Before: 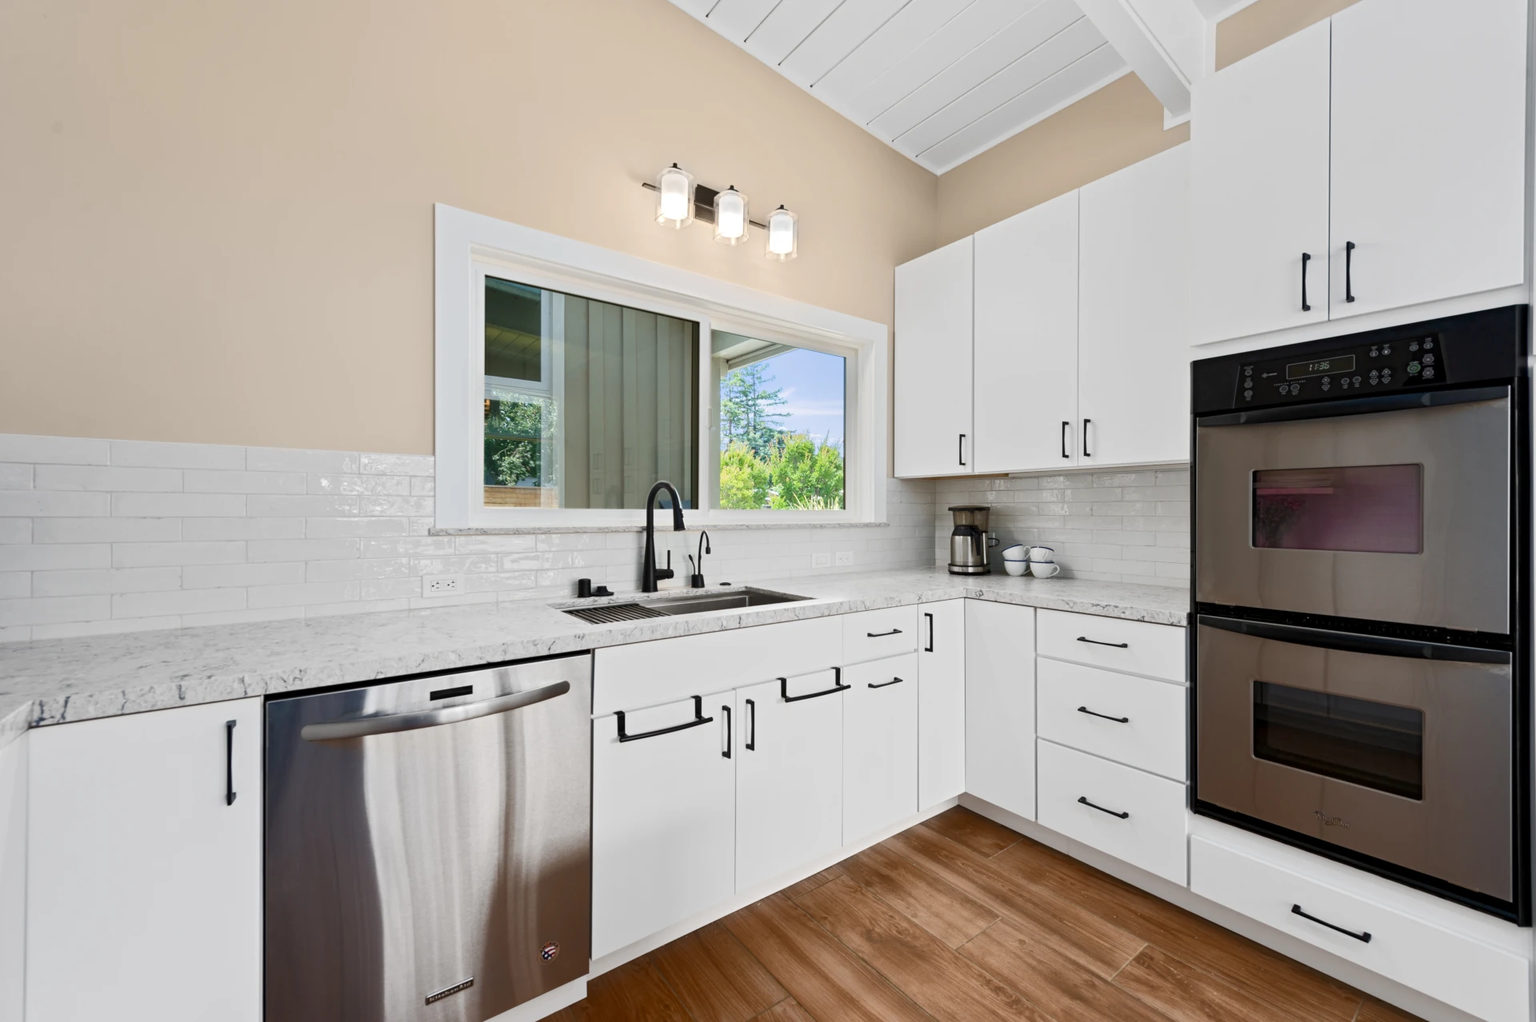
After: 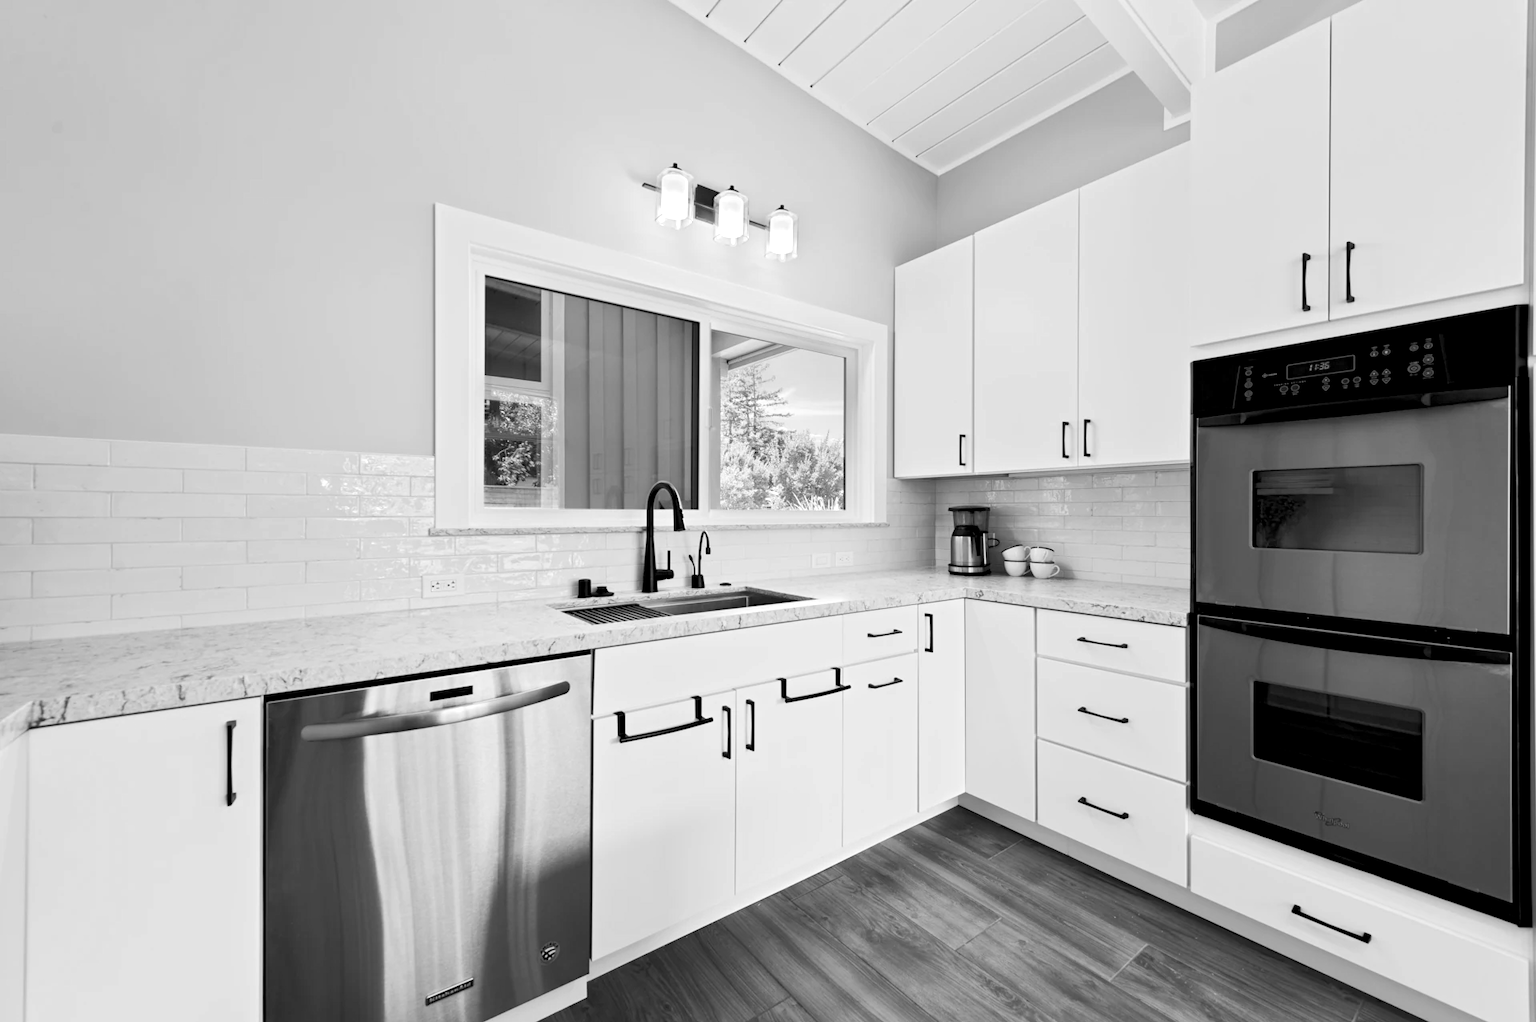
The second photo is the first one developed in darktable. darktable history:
rgb levels: levels [[0.01, 0.419, 0.839], [0, 0.5, 1], [0, 0.5, 1]]
monochrome: on, module defaults
